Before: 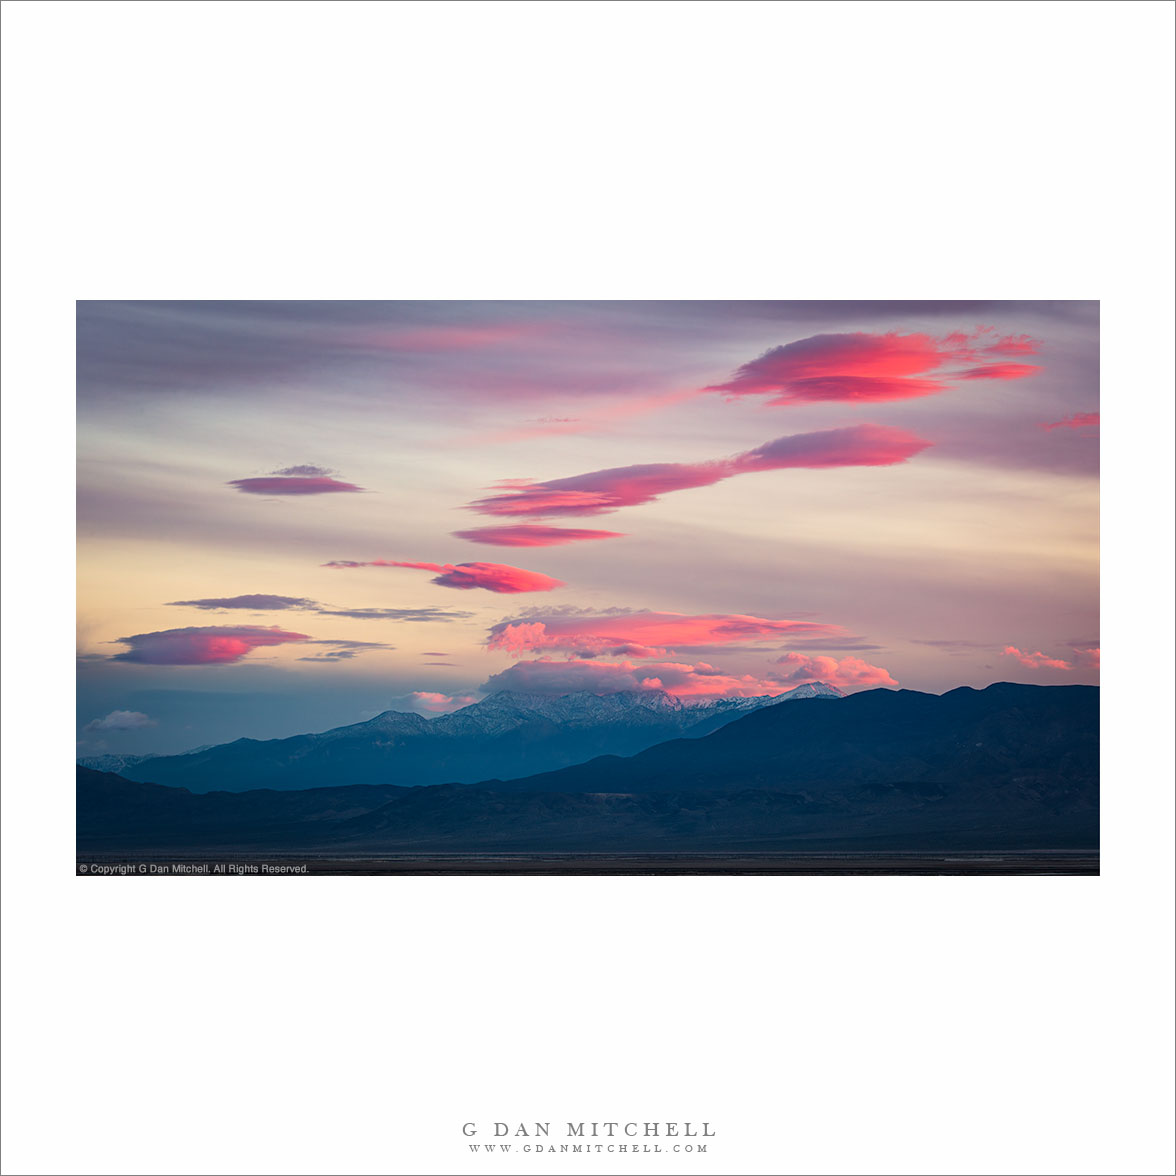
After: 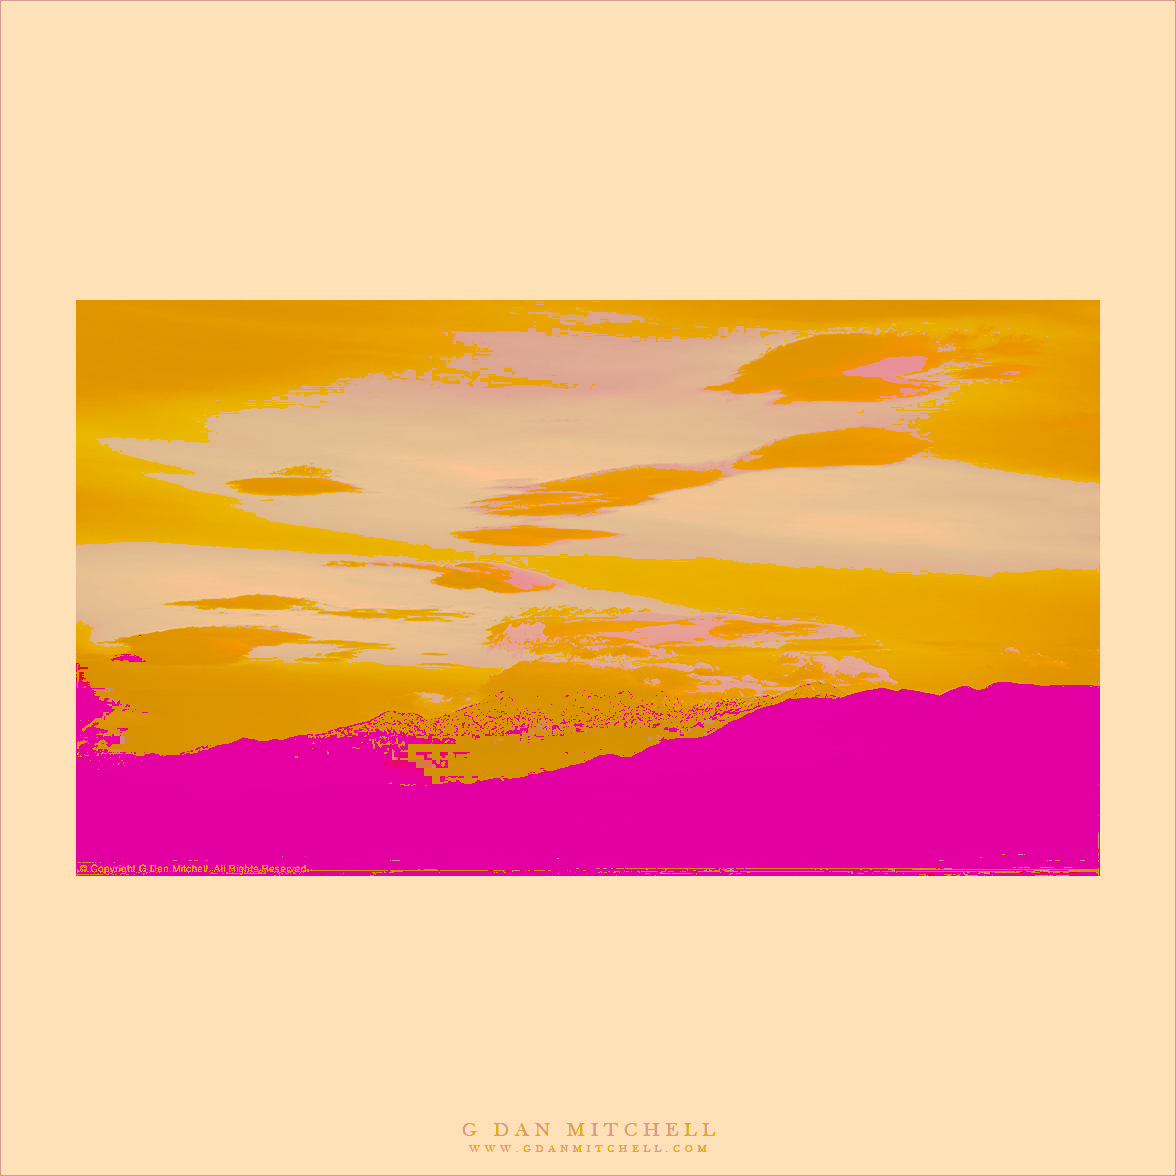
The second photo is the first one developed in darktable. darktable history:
tone curve: curves: ch0 [(0, 0) (0.003, 0.626) (0.011, 0.626) (0.025, 0.63) (0.044, 0.631) (0.069, 0.632) (0.1, 0.636) (0.136, 0.637) (0.177, 0.641) (0.224, 0.642) (0.277, 0.646) (0.335, 0.649) (0.399, 0.661) (0.468, 0.679) (0.543, 0.702) (0.623, 0.732) (0.709, 0.769) (0.801, 0.804) (0.898, 0.847) (1, 1)], preserve colors none
color look up table: target L [96.74, 83.39, 86.01, 82.92, 76.73, 58.95, 56.04, 55.84, 52.48, 35.34, 32.72, 61.08, 60.89, 55.63, 43.79, 43.55, 43.32, 35.49, 36.33, 34.59, 32.89, 94.27, 89.85, 89.8, 73.07, 76.59, 62.61, 76.68, 74.14, 57.32, 59.88, 72.71, 74.07, 56.88, 49.68, 38.14, 35.79, 49.4, 35.88, 36.94, 41.58, 32.95, 32.4, 88.42, 72.96, 68.86, 45.76, 35.14, 31.28], target a [12.44, -9.082, 20.74, -4.141, 20.21, 40.89, 28.37, 37.66, 36.79, 86.56, 88, 43.05, 55.14, 65.47, 108.26, 105.1, 106.34, 93.08, 94.64, 91.42, 88.34, 19.77, 34.81, 32.84, 27.2, 40.72, 63.93, 31.08, 51.32, 45.11, 49.06, 43.48, 38.24, 57.53, 81.81, 94.72, 92.33, 65.42, 93.79, 95.74, 93.43, 88.44, 87.45, 9.527, 12.81, 29.86, 68.45, 91.2, 85.39], target b [50.24, 143.02, 147.52, 142.56, 131.87, 101.26, 96.26, 95.82, 90.2, 60.64, 56.14, 104.96, 104.49, 95.61, 75.19, 74.76, 74.24, 60.92, 62.32, 59.36, 56.43, 45.56, 35.31, 36.33, 125.22, 30.35, 107.27, 32.69, 13.26, 98.35, 102.59, 15.05, 16.84, 97.3, 84.91, 65.41, 61.36, 84.53, 61.47, 63.24, 70.95, 56.47, 55.59, 34.53, 125.04, 117.81, 78.38, 60.2, 53.68], num patches 49
